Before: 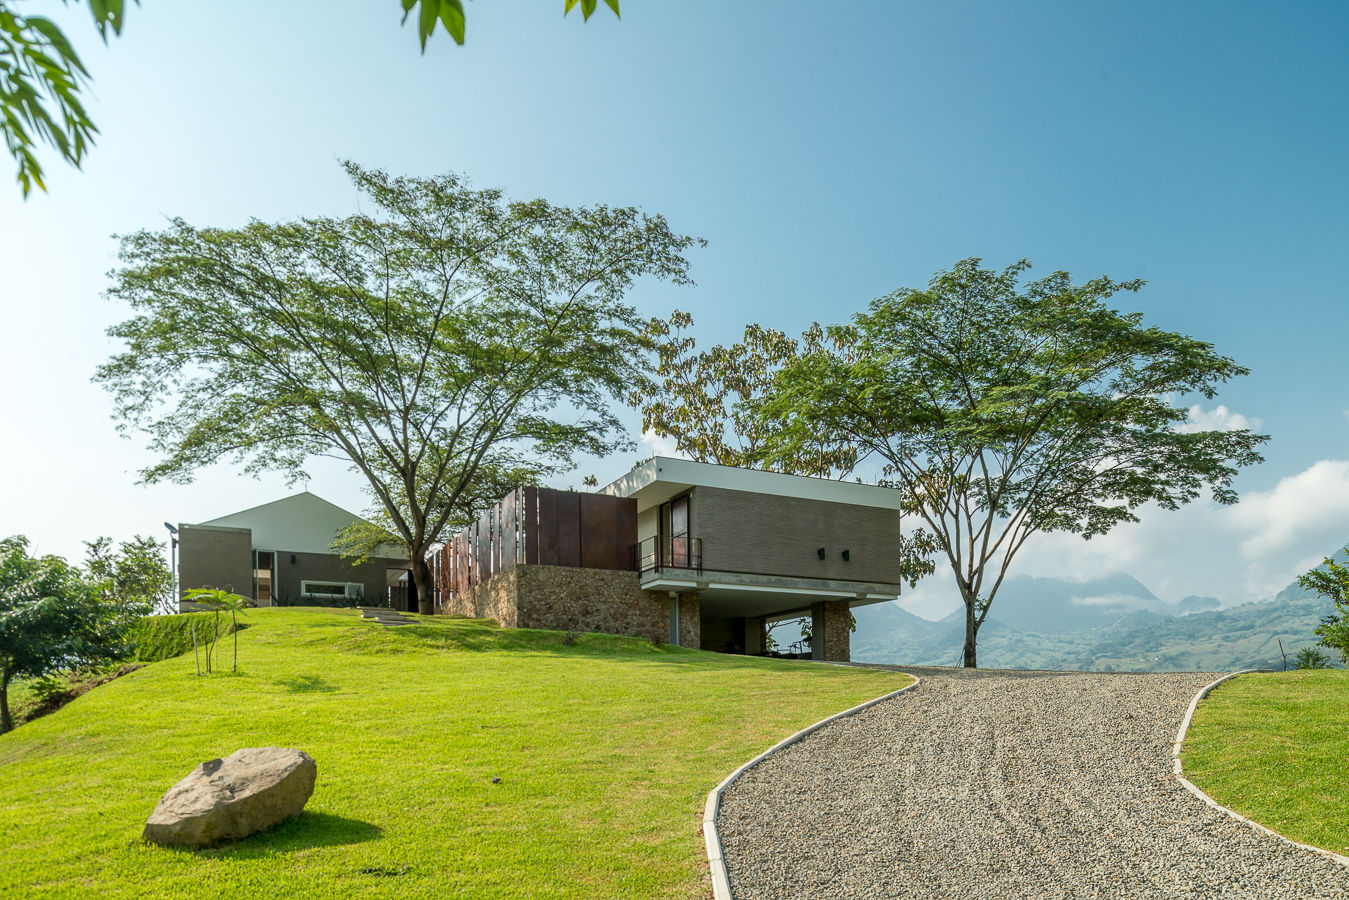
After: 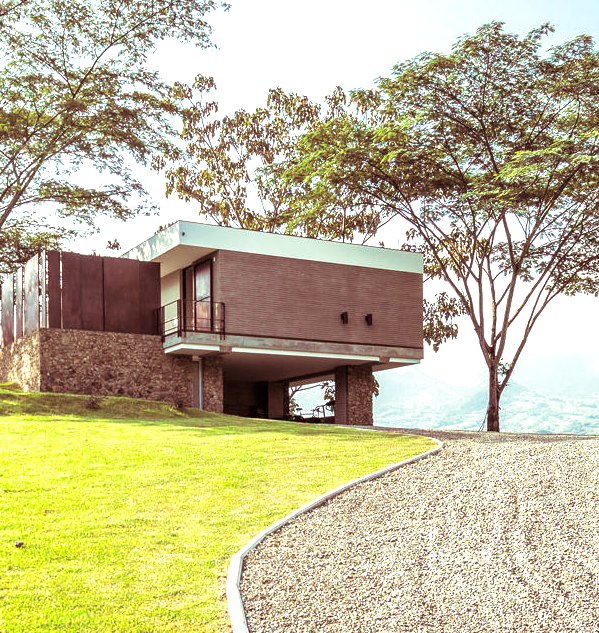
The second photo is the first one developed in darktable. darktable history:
split-toning: compress 20%
exposure: black level correction 0, exposure 1.2 EV, compensate exposure bias true, compensate highlight preservation false
crop: left 35.432%, top 26.233%, right 20.145%, bottom 3.432%
